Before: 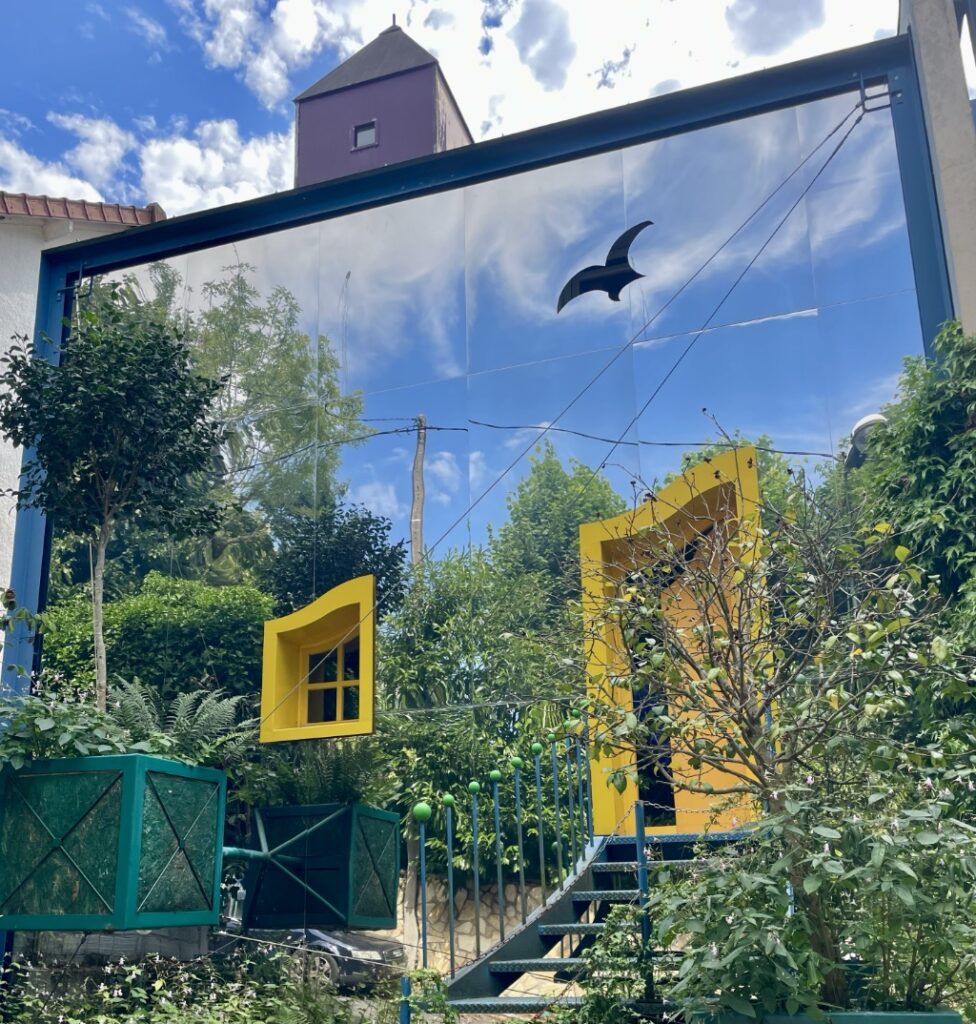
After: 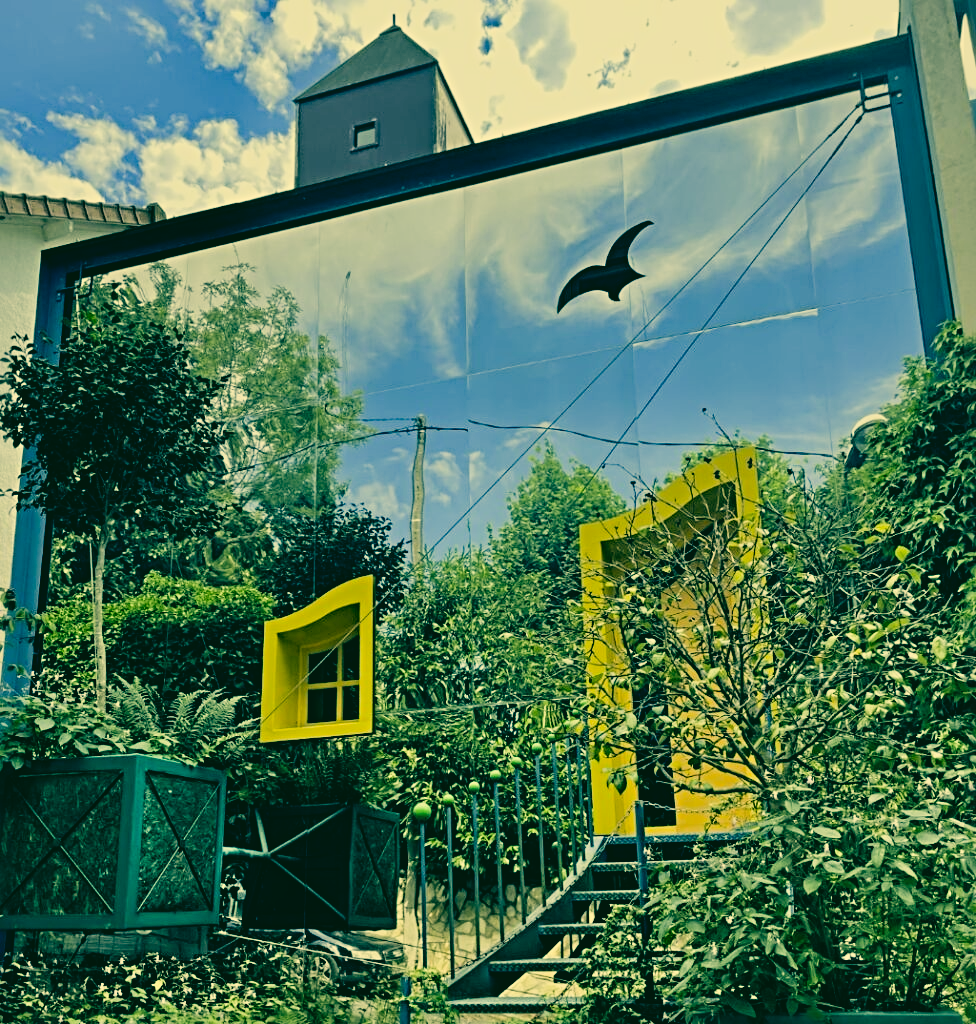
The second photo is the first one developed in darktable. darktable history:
sharpen: radius 4.883
filmic rgb: black relative exposure -5 EV, hardness 2.88, contrast 1.3, highlights saturation mix -30%
color correction: highlights a* 1.83, highlights b* 34.02, shadows a* -36.68, shadows b* -5.48
